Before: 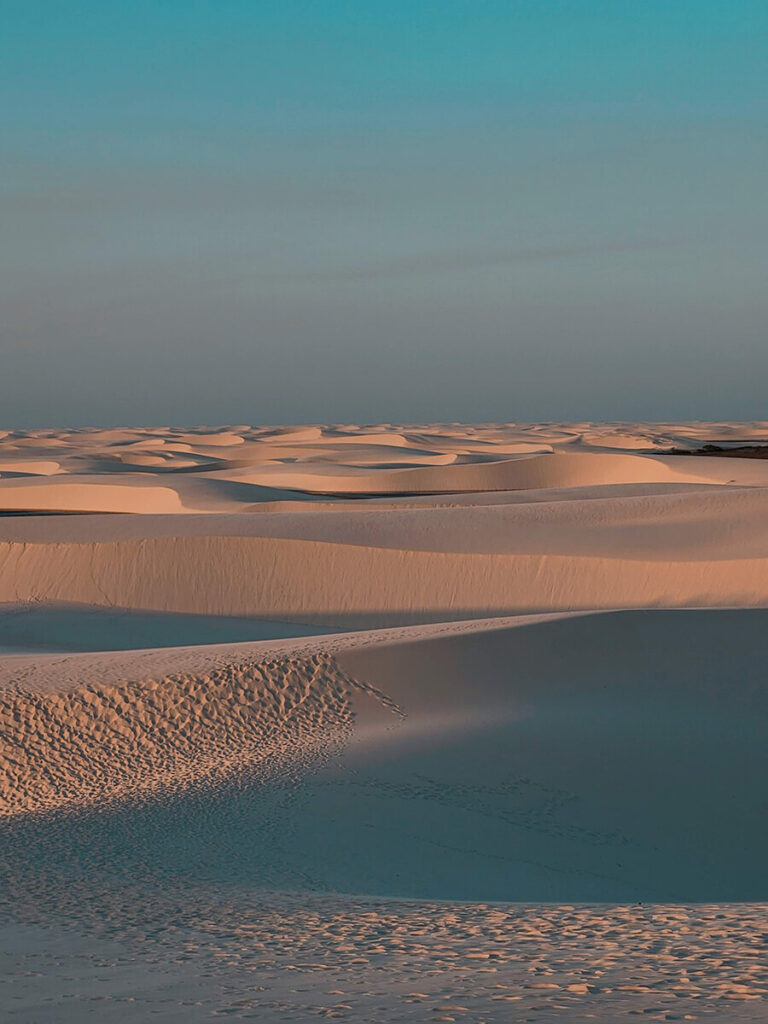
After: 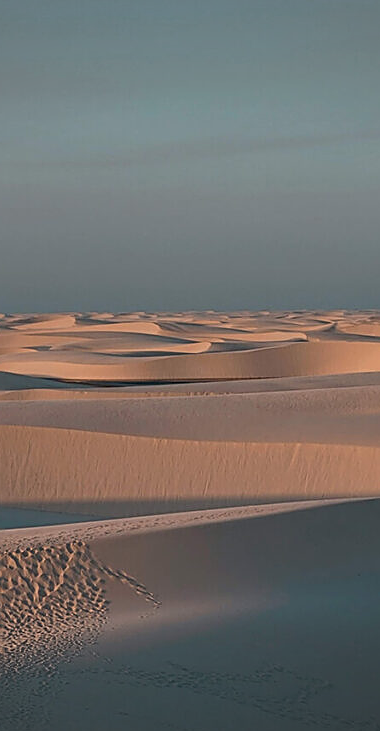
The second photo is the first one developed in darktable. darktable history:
sharpen: on, module defaults
crop: left 32.075%, top 10.976%, right 18.355%, bottom 17.596%
vignetting: fall-off start 100%, brightness -0.282, width/height ratio 1.31
